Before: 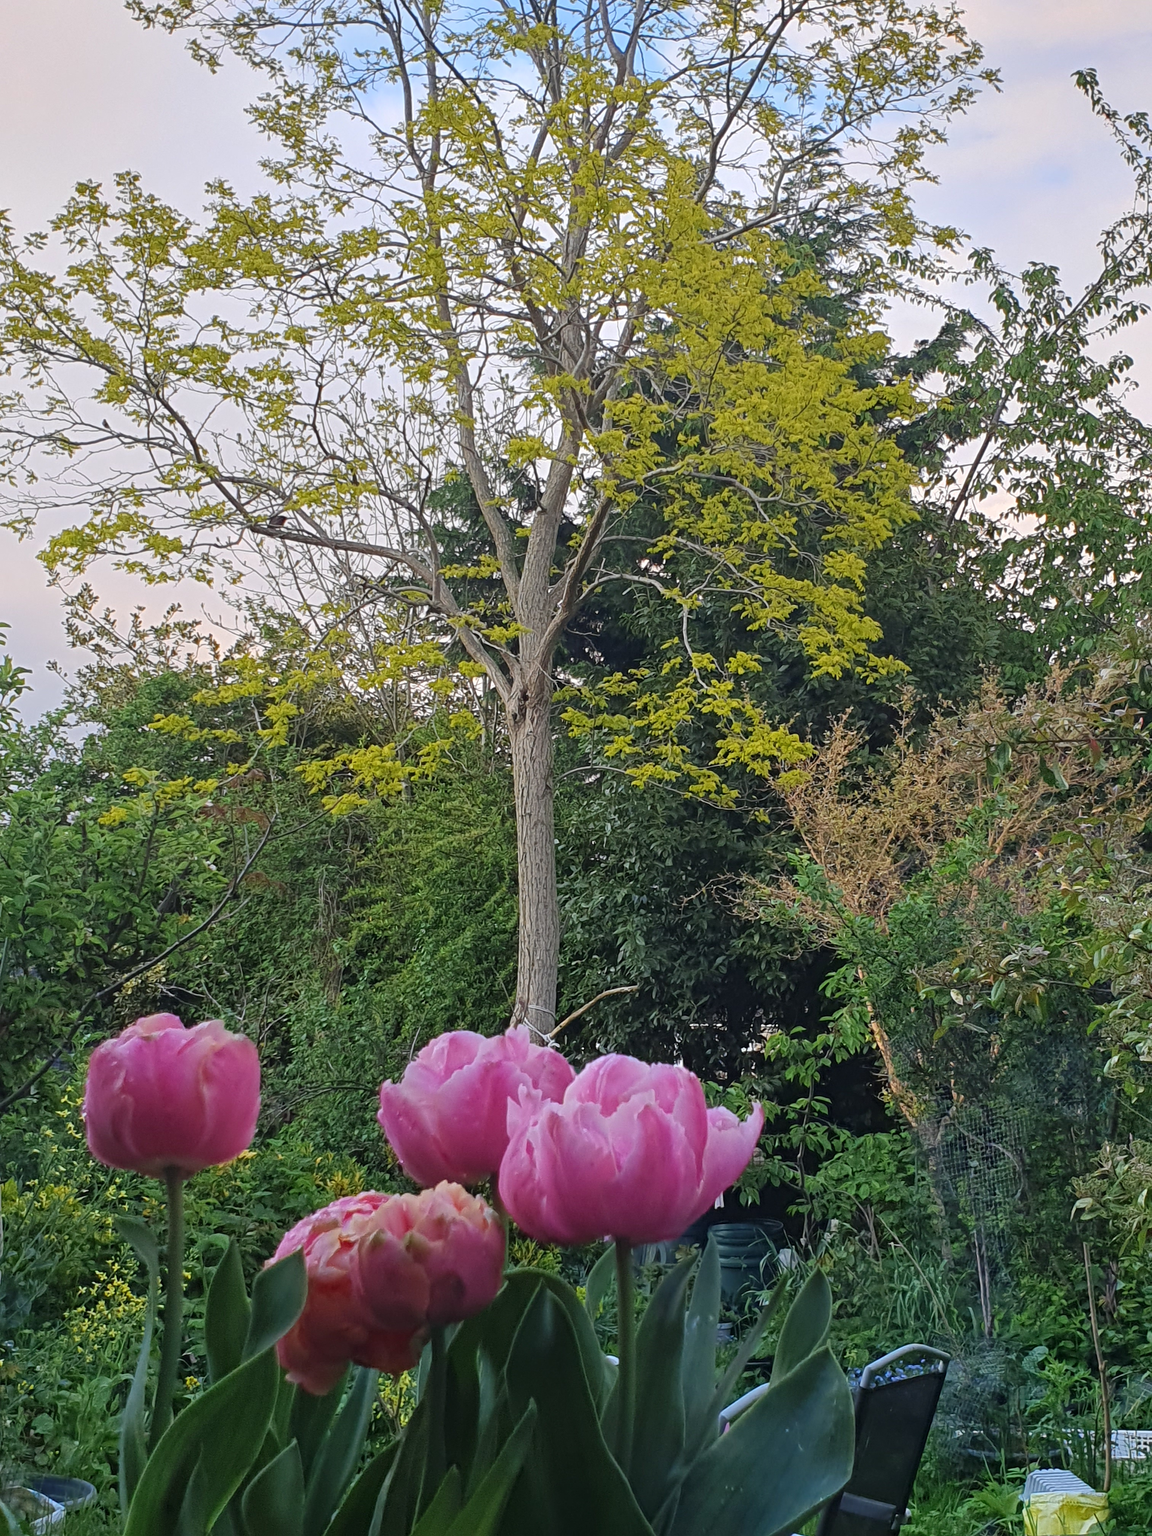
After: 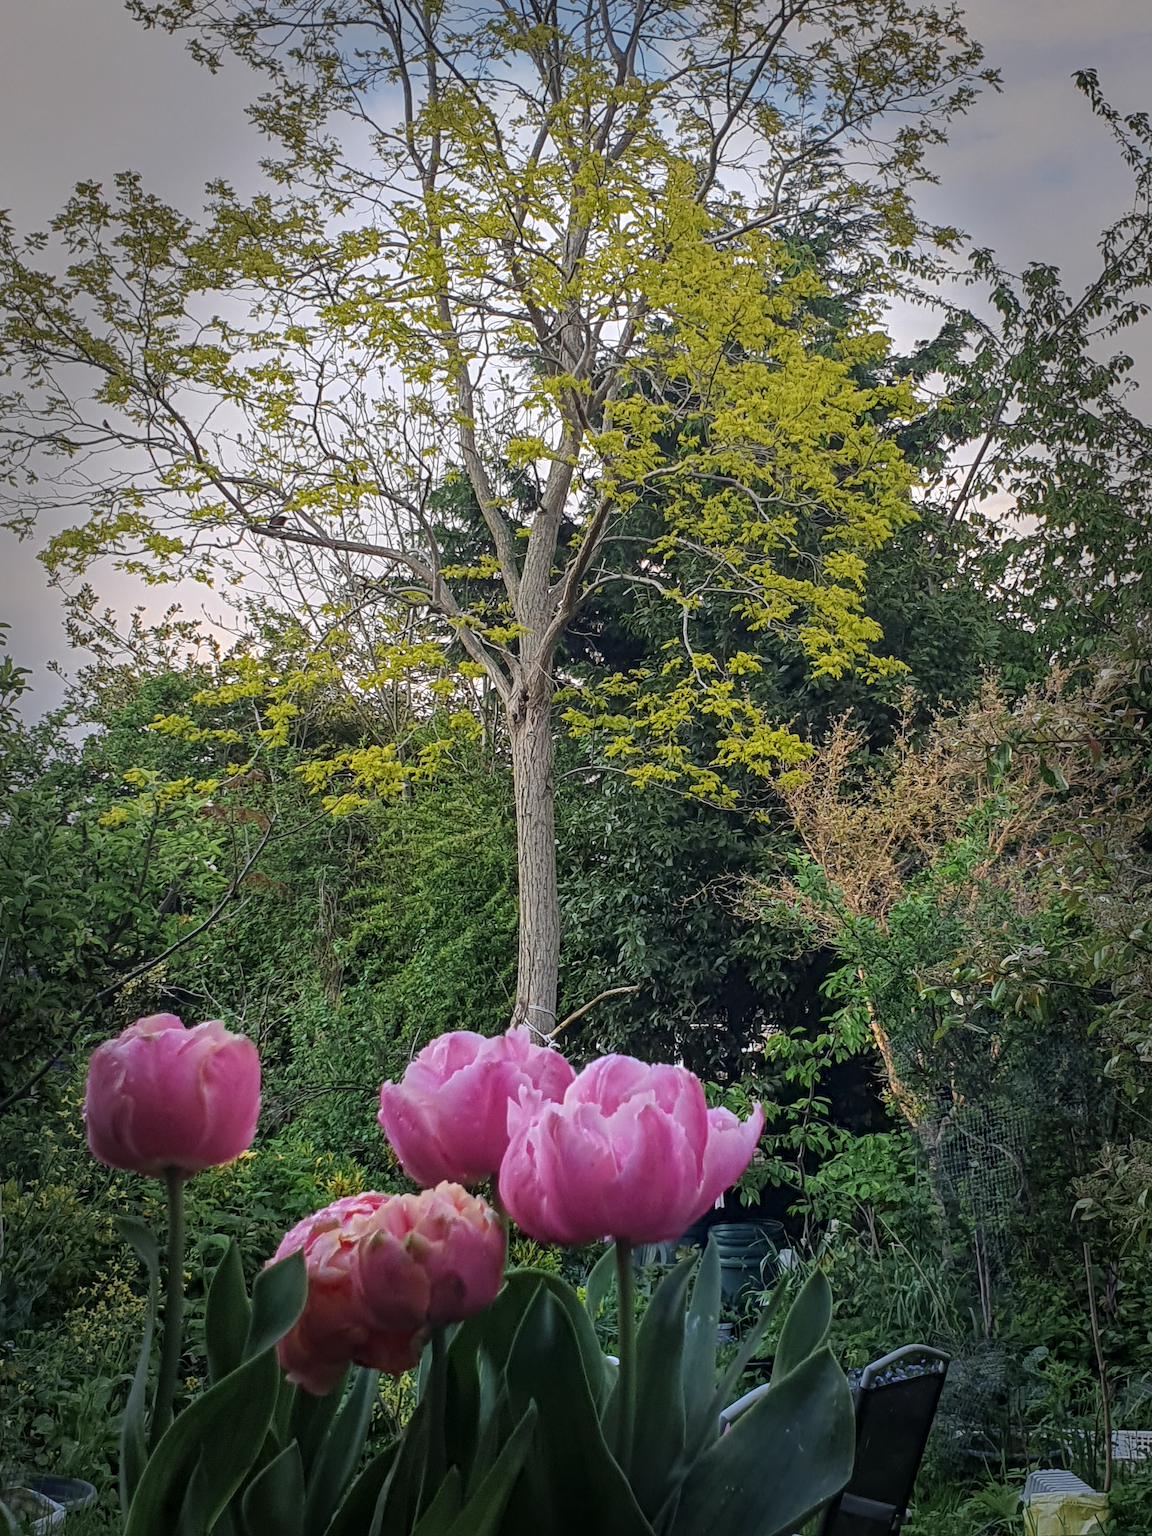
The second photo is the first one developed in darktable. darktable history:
vignetting: fall-off start 66.7%, fall-off radius 39.74%, brightness -0.576, saturation -0.258, automatic ratio true, width/height ratio 0.671, dithering 16-bit output
local contrast: detail 130%
